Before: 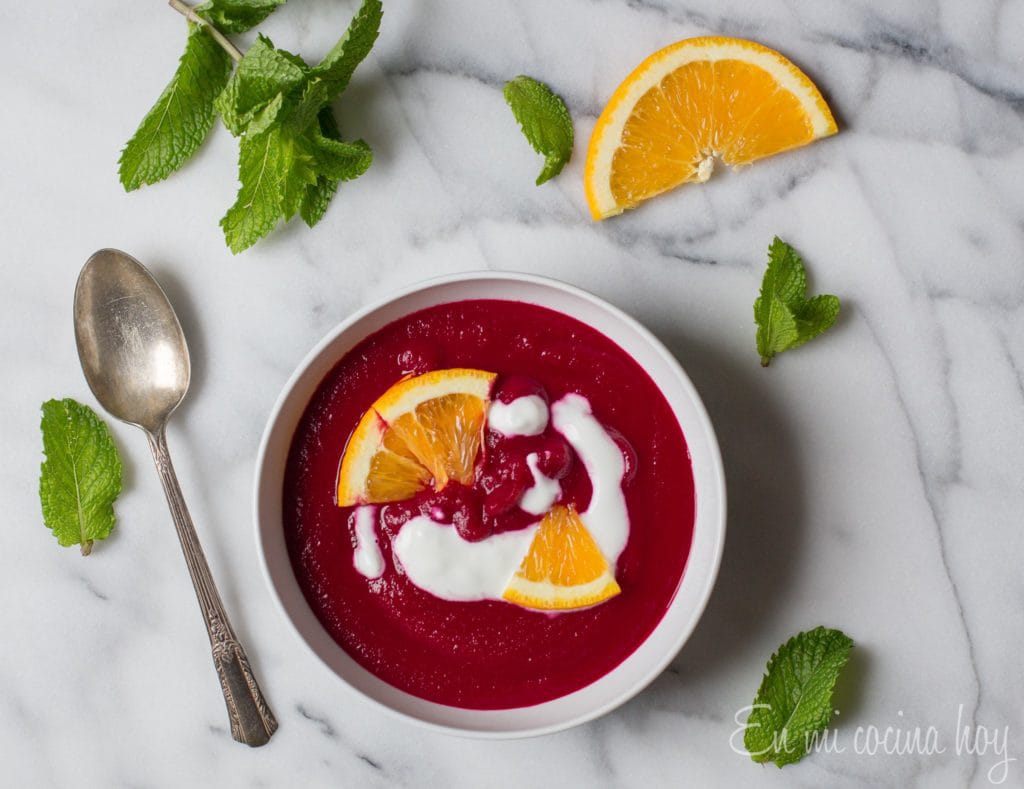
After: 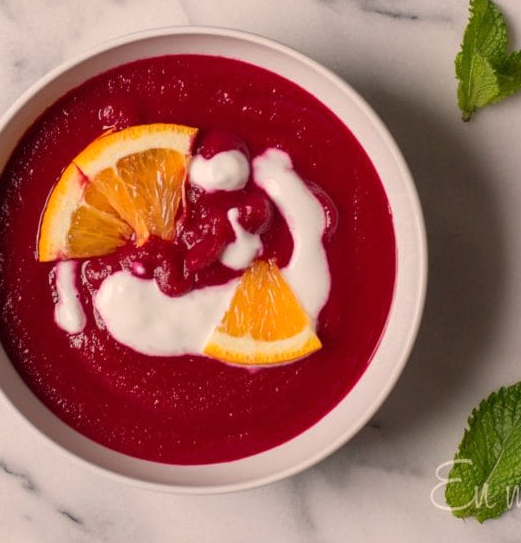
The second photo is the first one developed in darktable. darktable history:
crop and rotate: left 29.237%, top 31.152%, right 19.807%
base curve: curves: ch0 [(0, 0) (0.74, 0.67) (1, 1)]
white balance: red 1.127, blue 0.943
